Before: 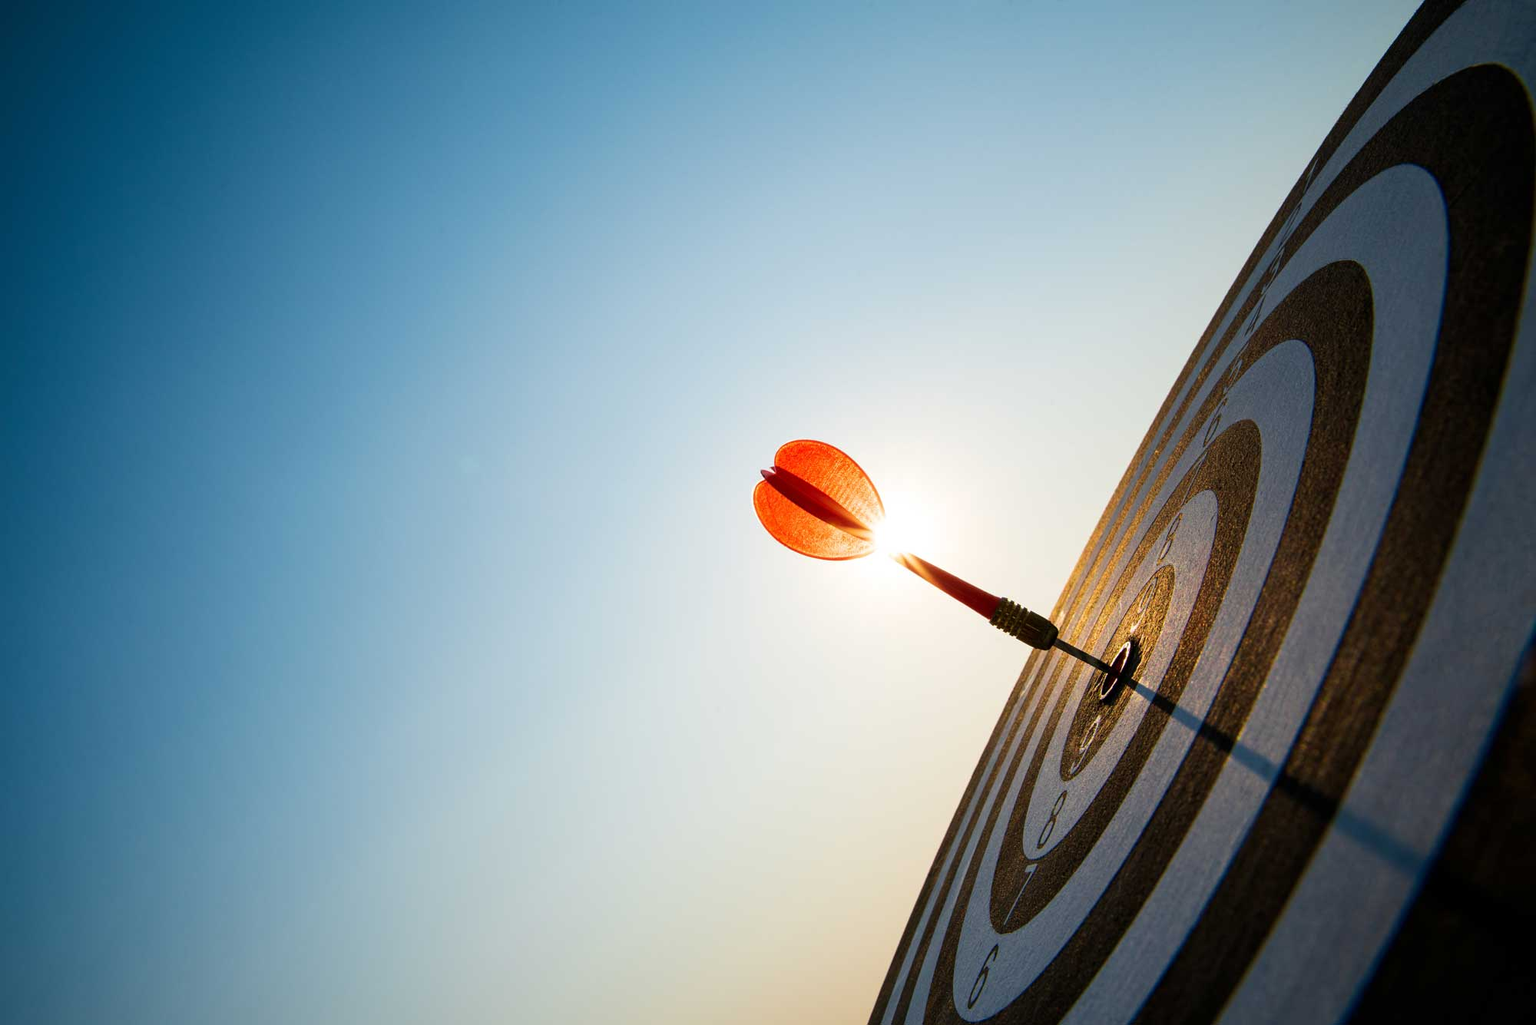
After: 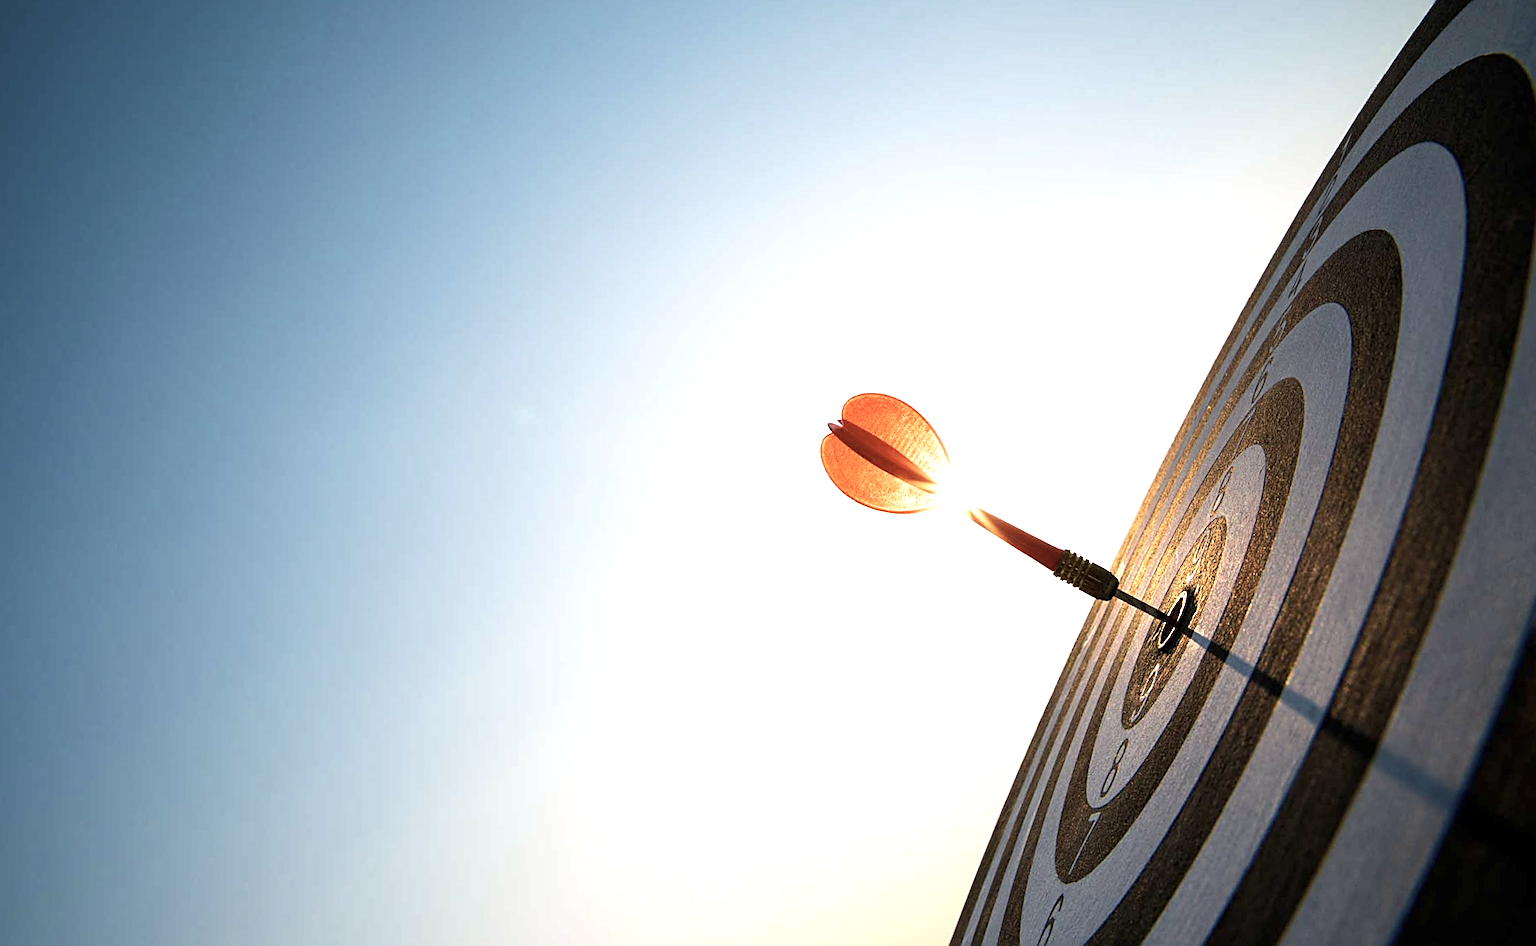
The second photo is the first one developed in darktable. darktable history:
rotate and perspective: rotation -0.013°, lens shift (vertical) -0.027, lens shift (horizontal) 0.178, crop left 0.016, crop right 0.989, crop top 0.082, crop bottom 0.918
exposure: exposure 0.766 EV, compensate highlight preservation false
color correction: highlights a* 5.59, highlights b* 5.24, saturation 0.68
sharpen: on, module defaults
